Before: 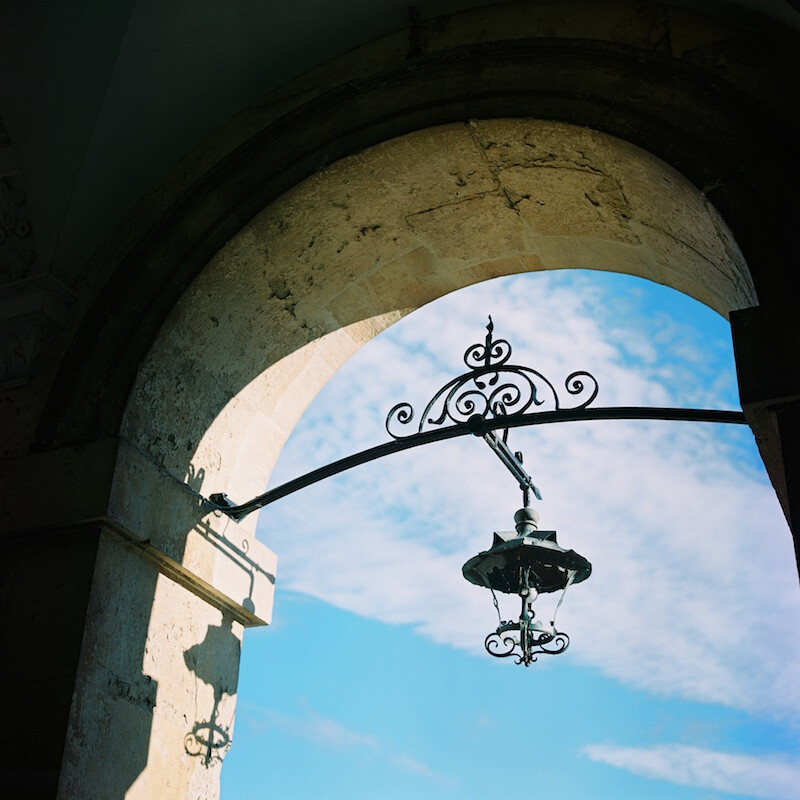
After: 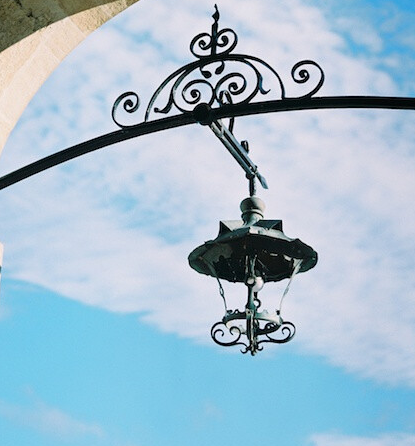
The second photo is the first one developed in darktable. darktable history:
crop: left 34.331%, top 38.956%, right 13.681%, bottom 5.208%
